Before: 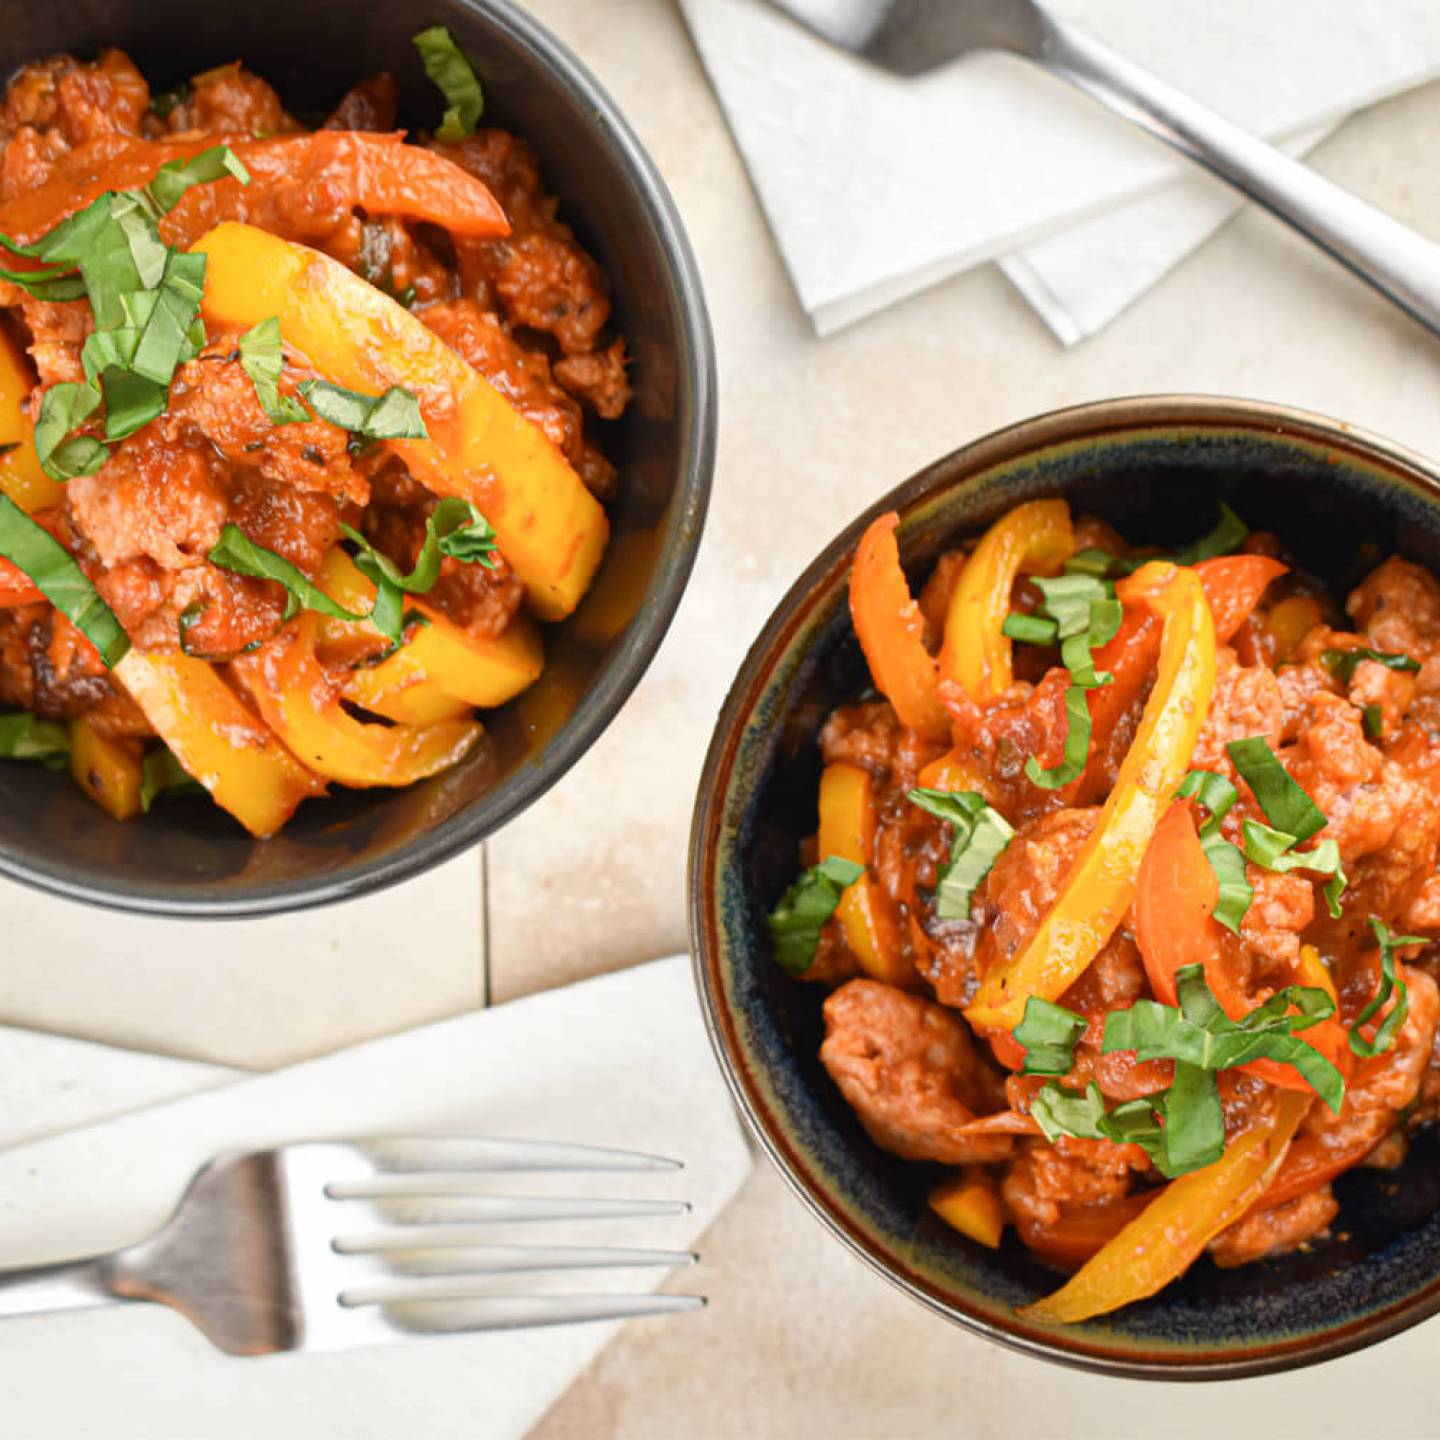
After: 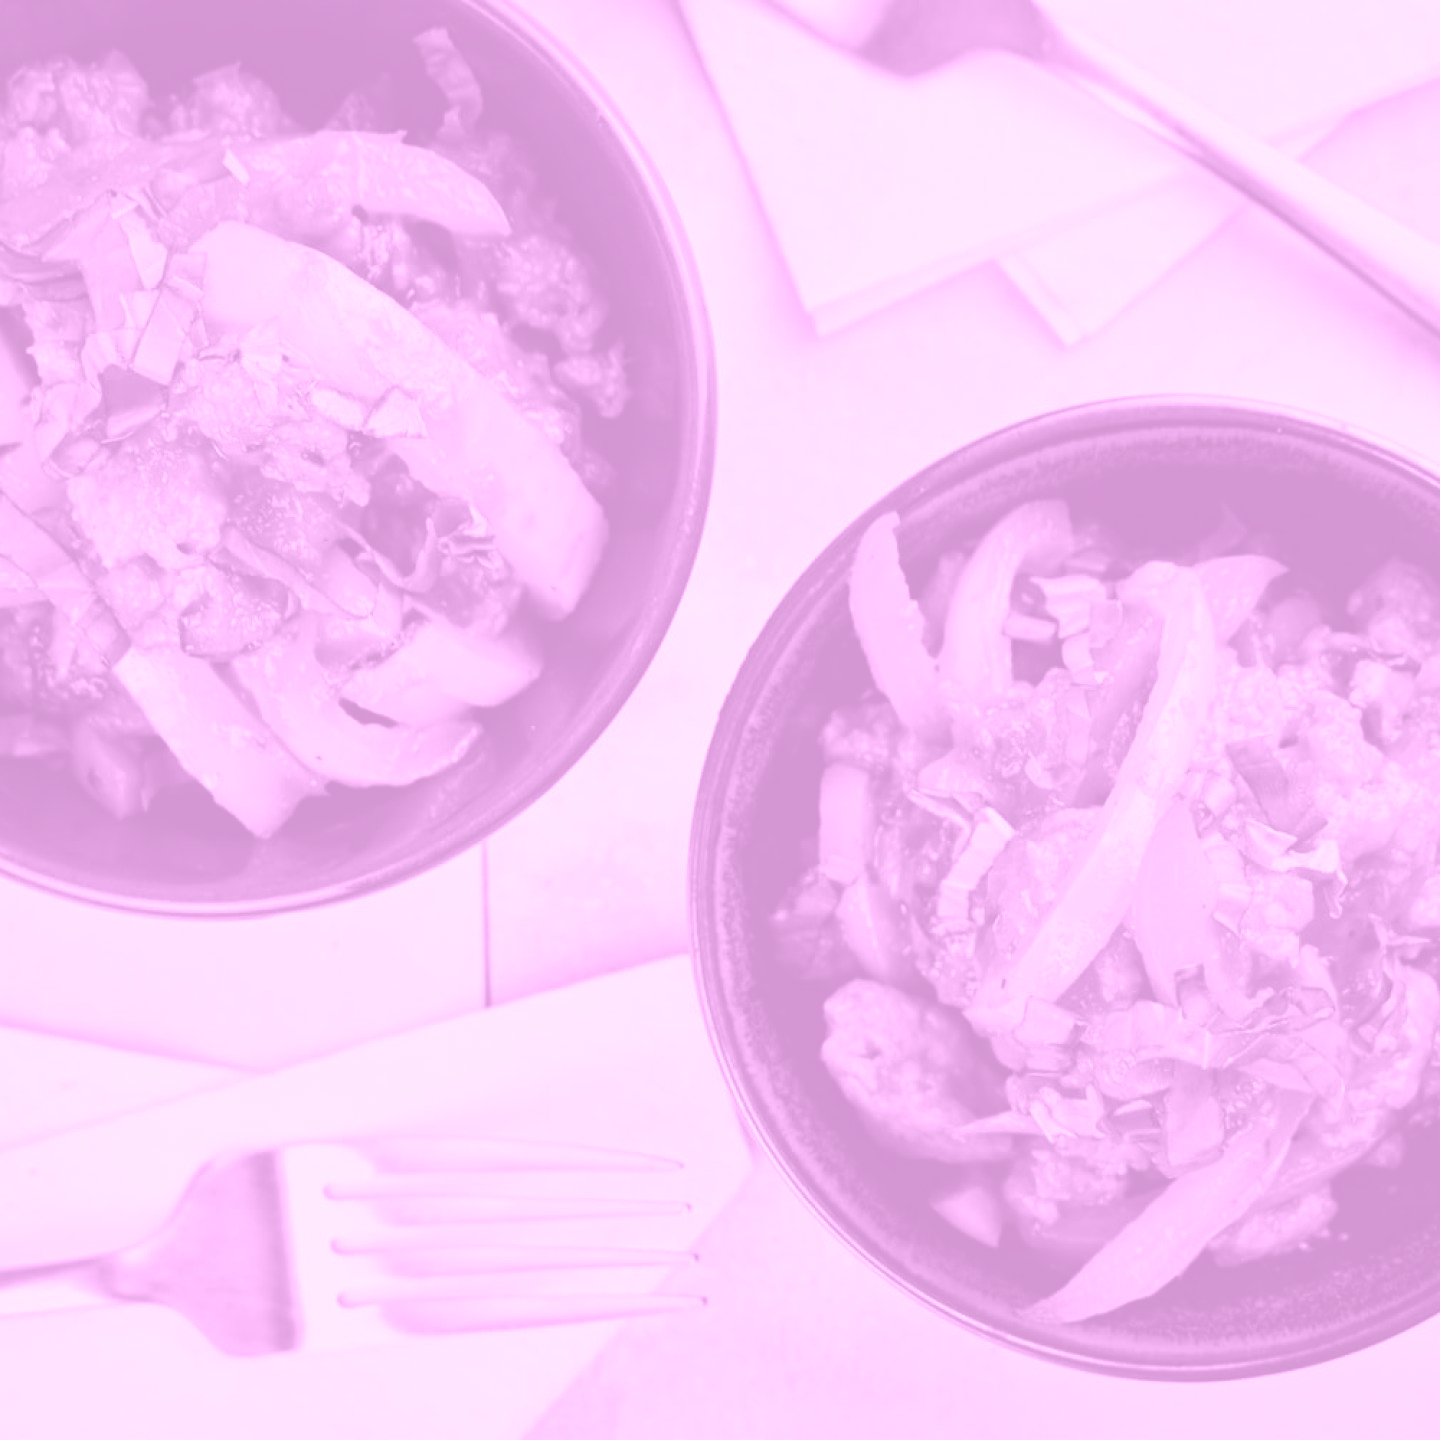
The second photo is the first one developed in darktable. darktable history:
exposure: exposure 0.2 EV, compensate highlight preservation false
color balance: lift [1.016, 0.983, 1, 1.017], gamma [0.78, 1.018, 1.043, 0.957], gain [0.786, 1.063, 0.937, 1.017], input saturation 118.26%, contrast 13.43%, contrast fulcrum 21.62%, output saturation 82.76%
colorize: hue 331.2°, saturation 75%, source mix 30.28%, lightness 70.52%, version 1
